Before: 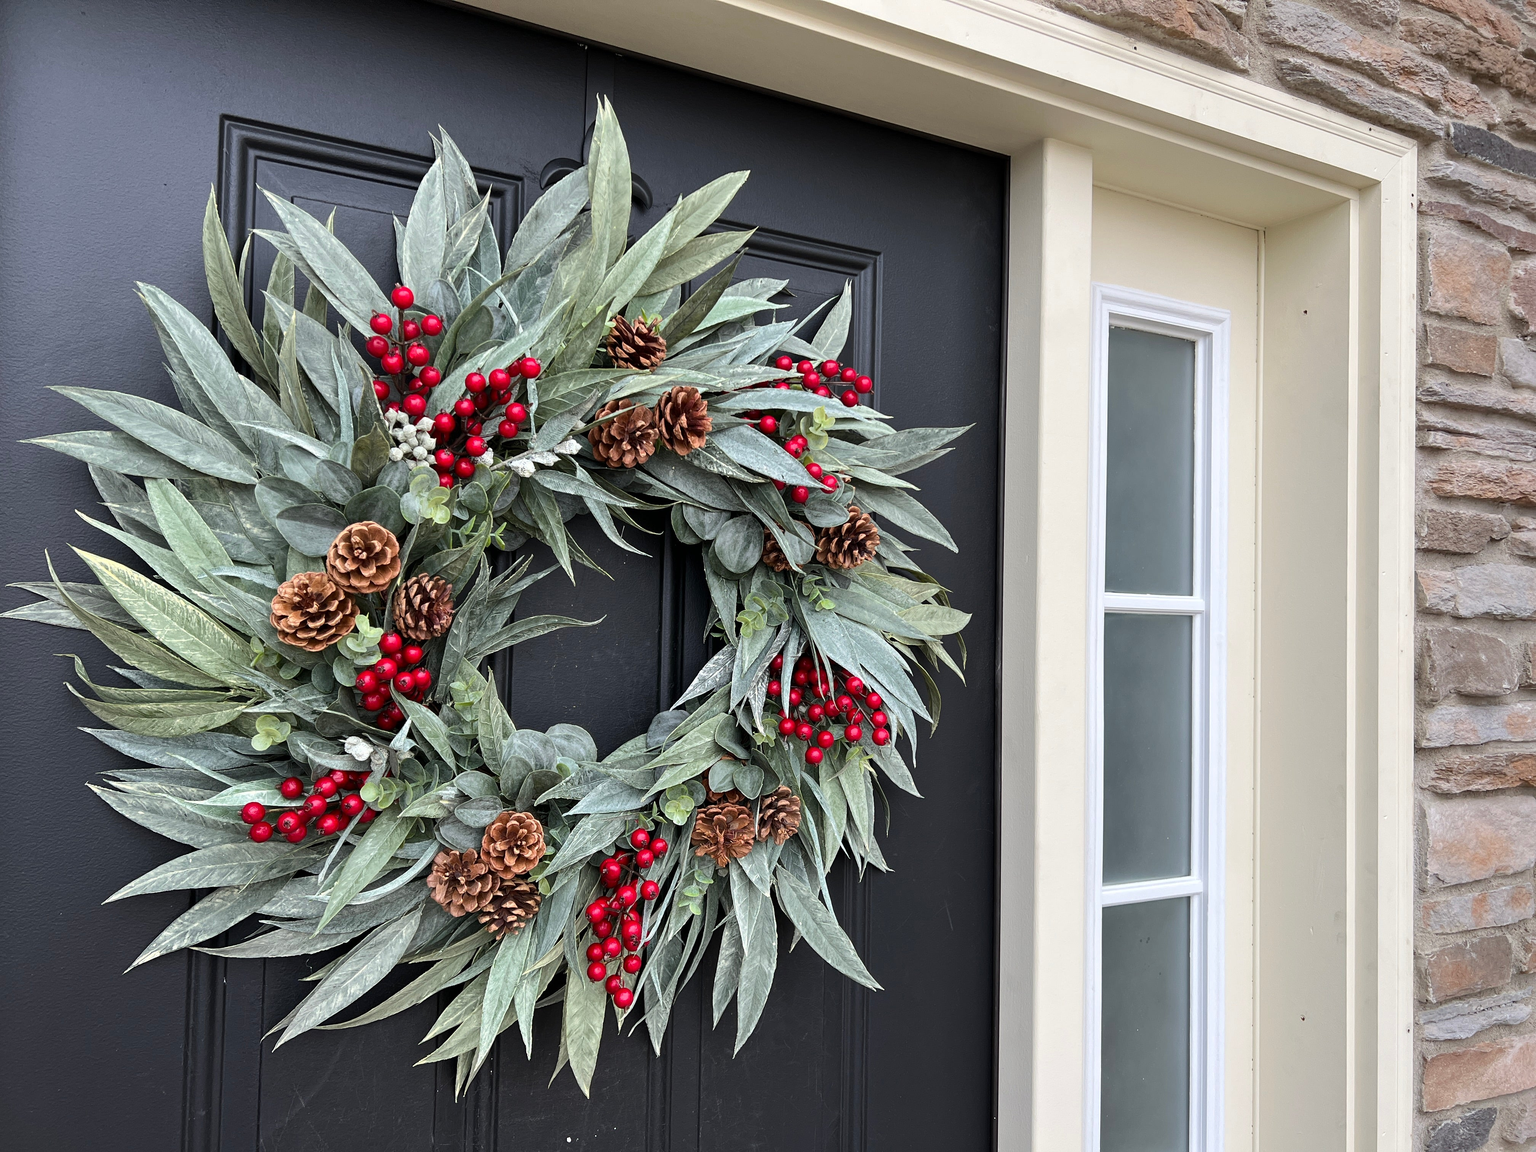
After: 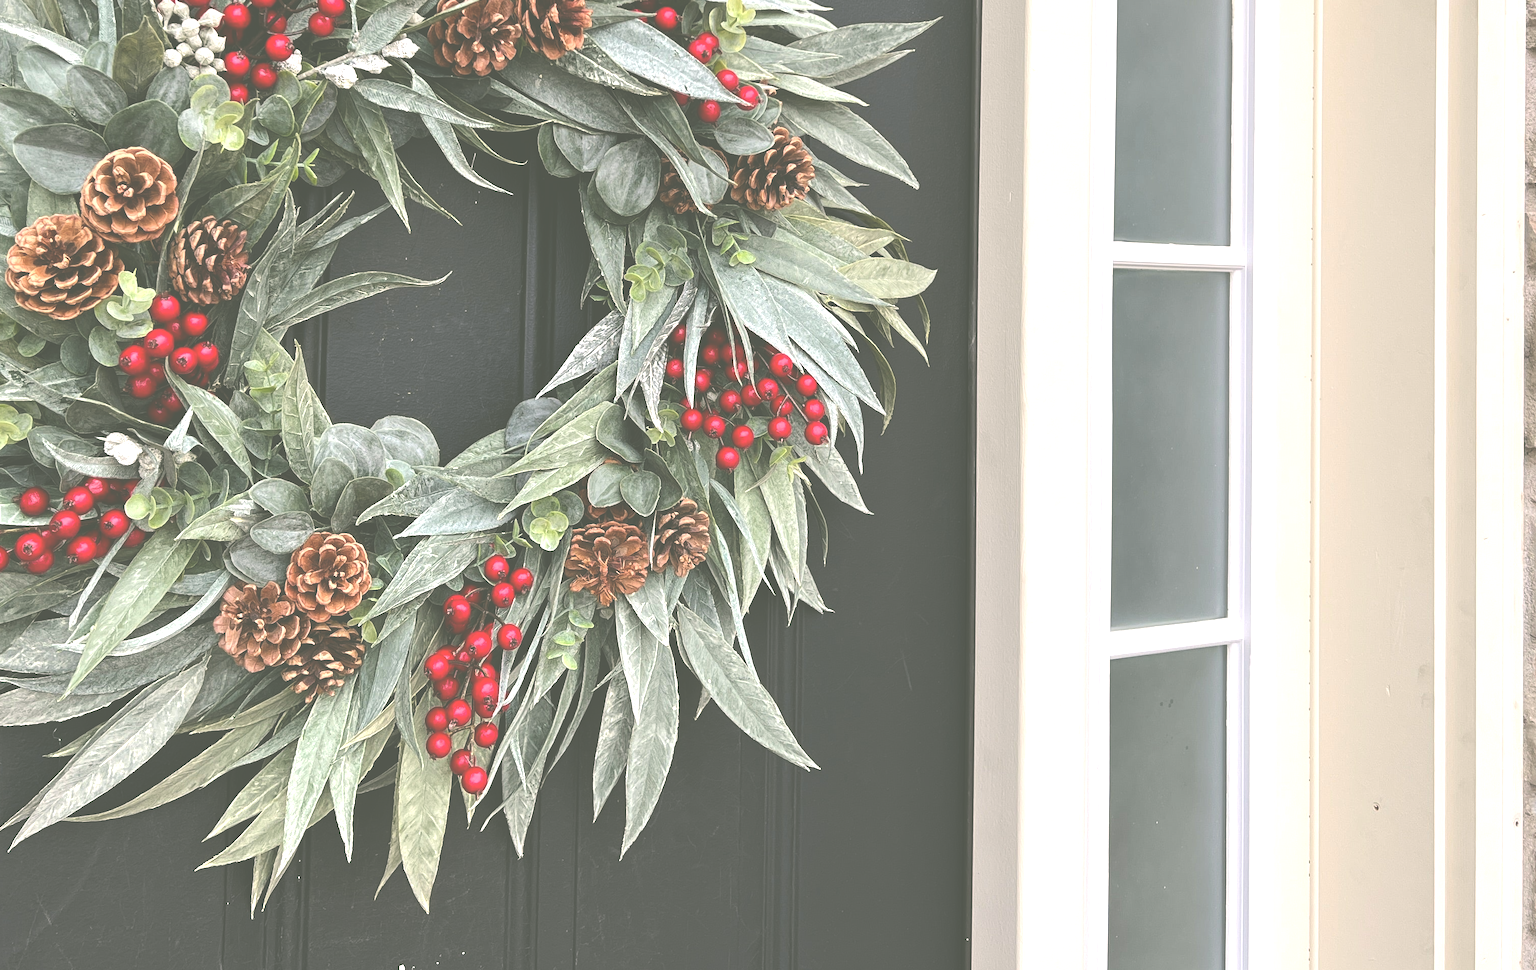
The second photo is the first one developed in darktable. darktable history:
crop and rotate: left 17.351%, top 35.68%, right 7.305%, bottom 0.842%
tone equalizer: edges refinement/feathering 500, mask exposure compensation -1.57 EV, preserve details no
color correction: highlights a* 3.97, highlights b* 4.94, shadows a* -7.46, shadows b* 4.85
exposure: black level correction -0.072, exposure 0.503 EV, compensate exposure bias true, compensate highlight preservation false
